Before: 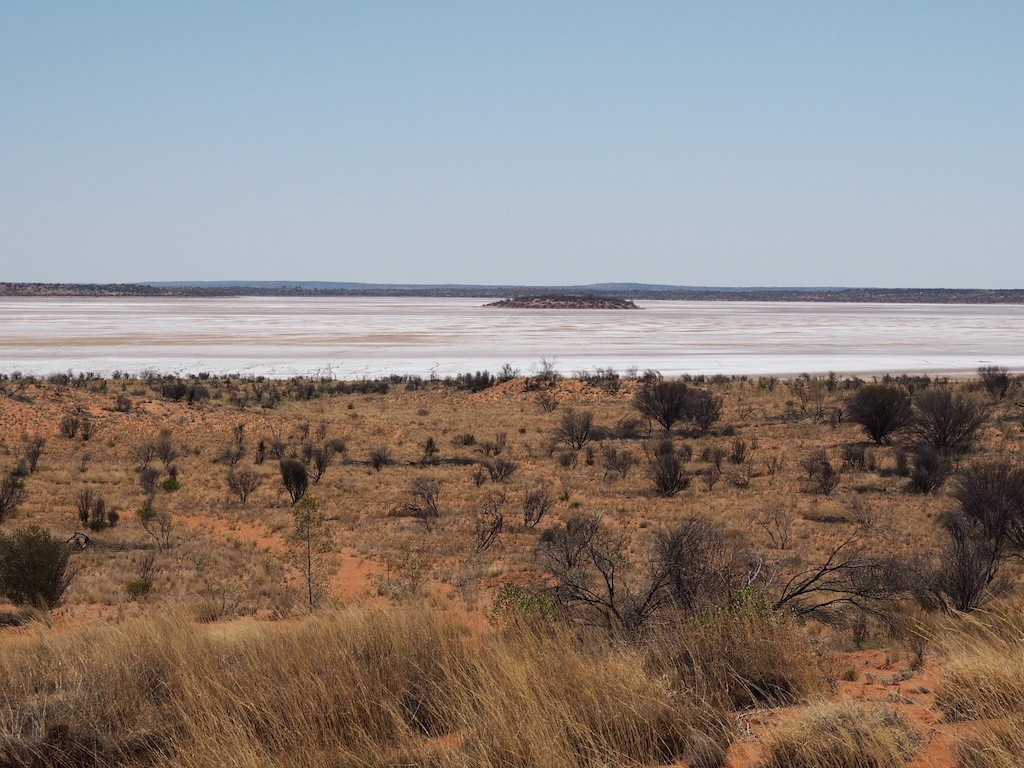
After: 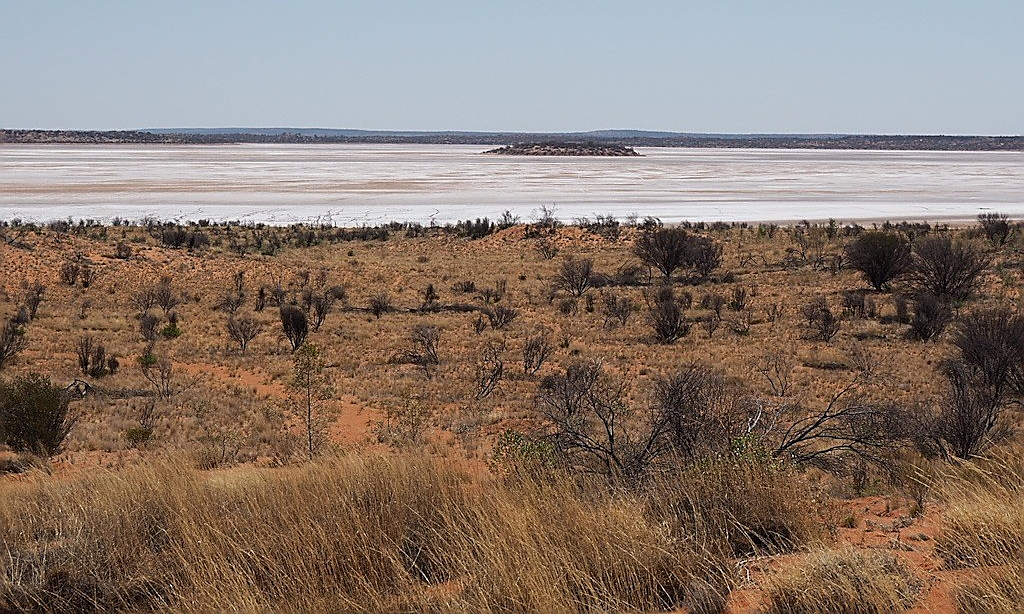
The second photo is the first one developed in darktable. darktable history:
sharpen: radius 1.4, amount 1.25, threshold 0.7
crop and rotate: top 19.998%
